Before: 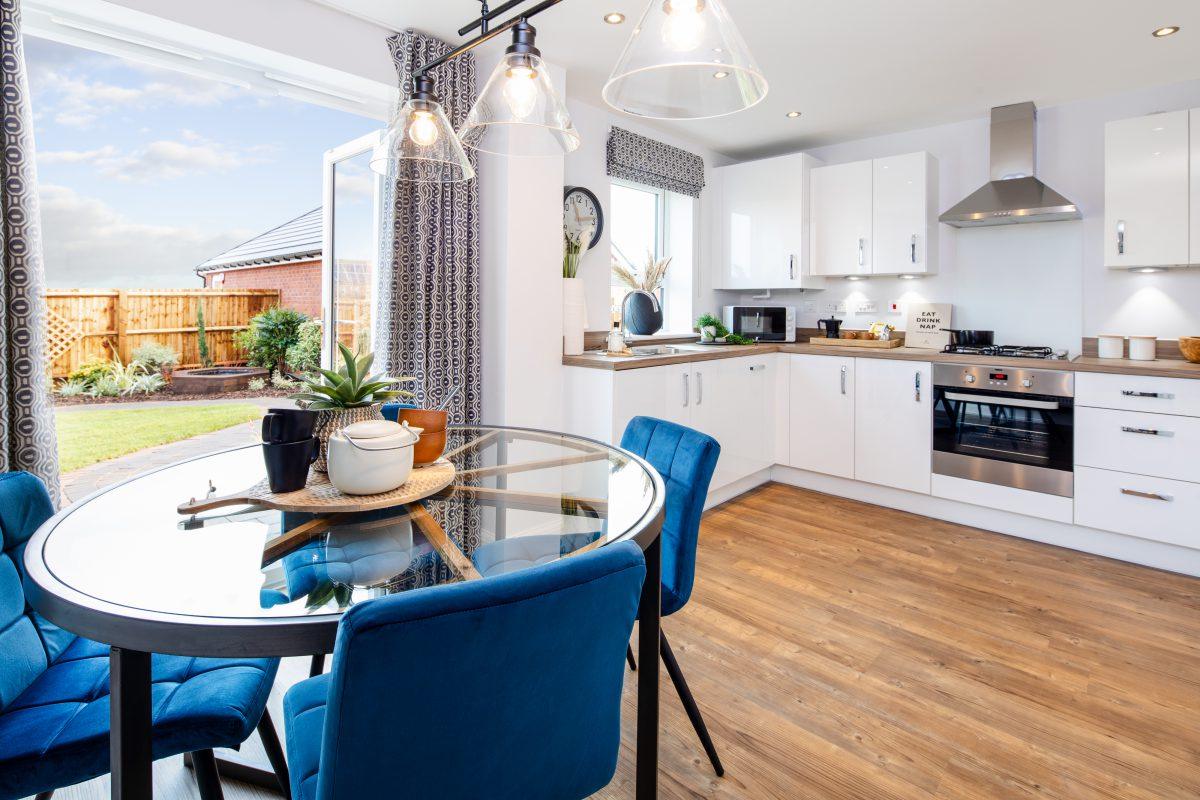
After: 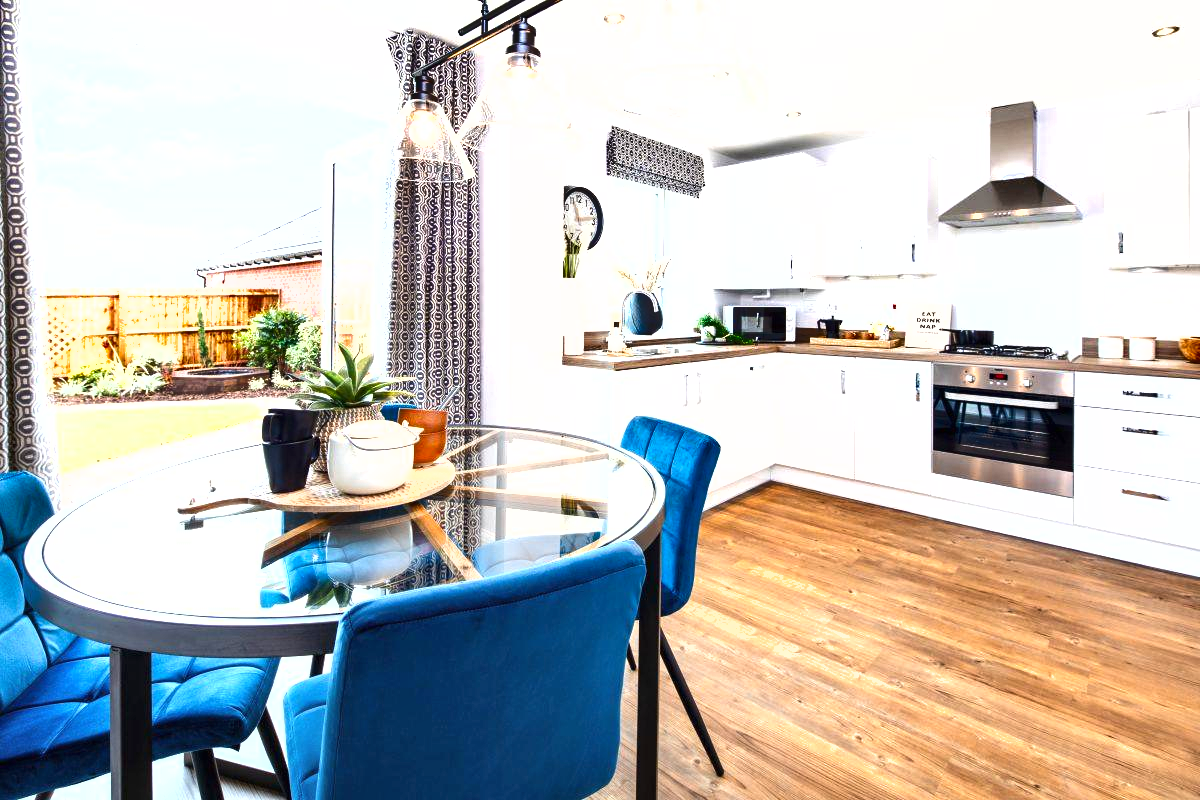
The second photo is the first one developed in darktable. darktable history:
exposure: black level correction 0, exposure 1 EV, compensate exposure bias true, compensate highlight preservation false
shadows and highlights: low approximation 0.01, soften with gaussian
